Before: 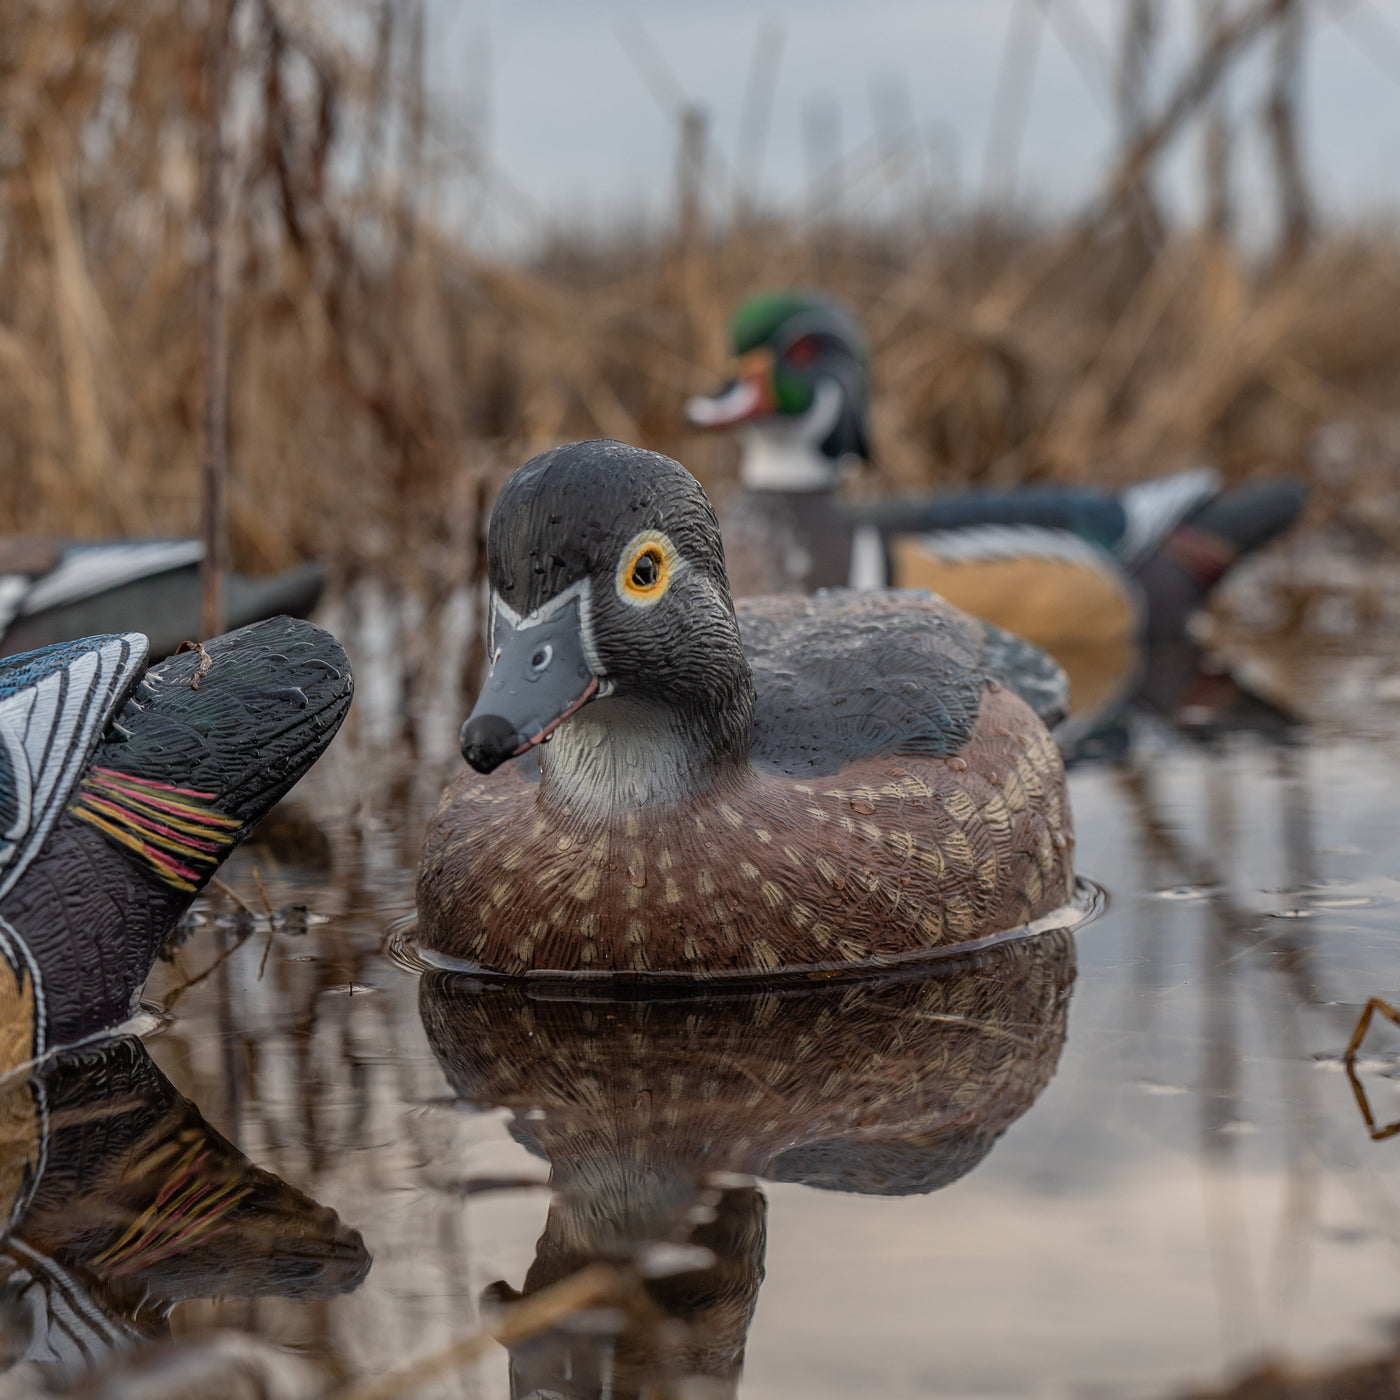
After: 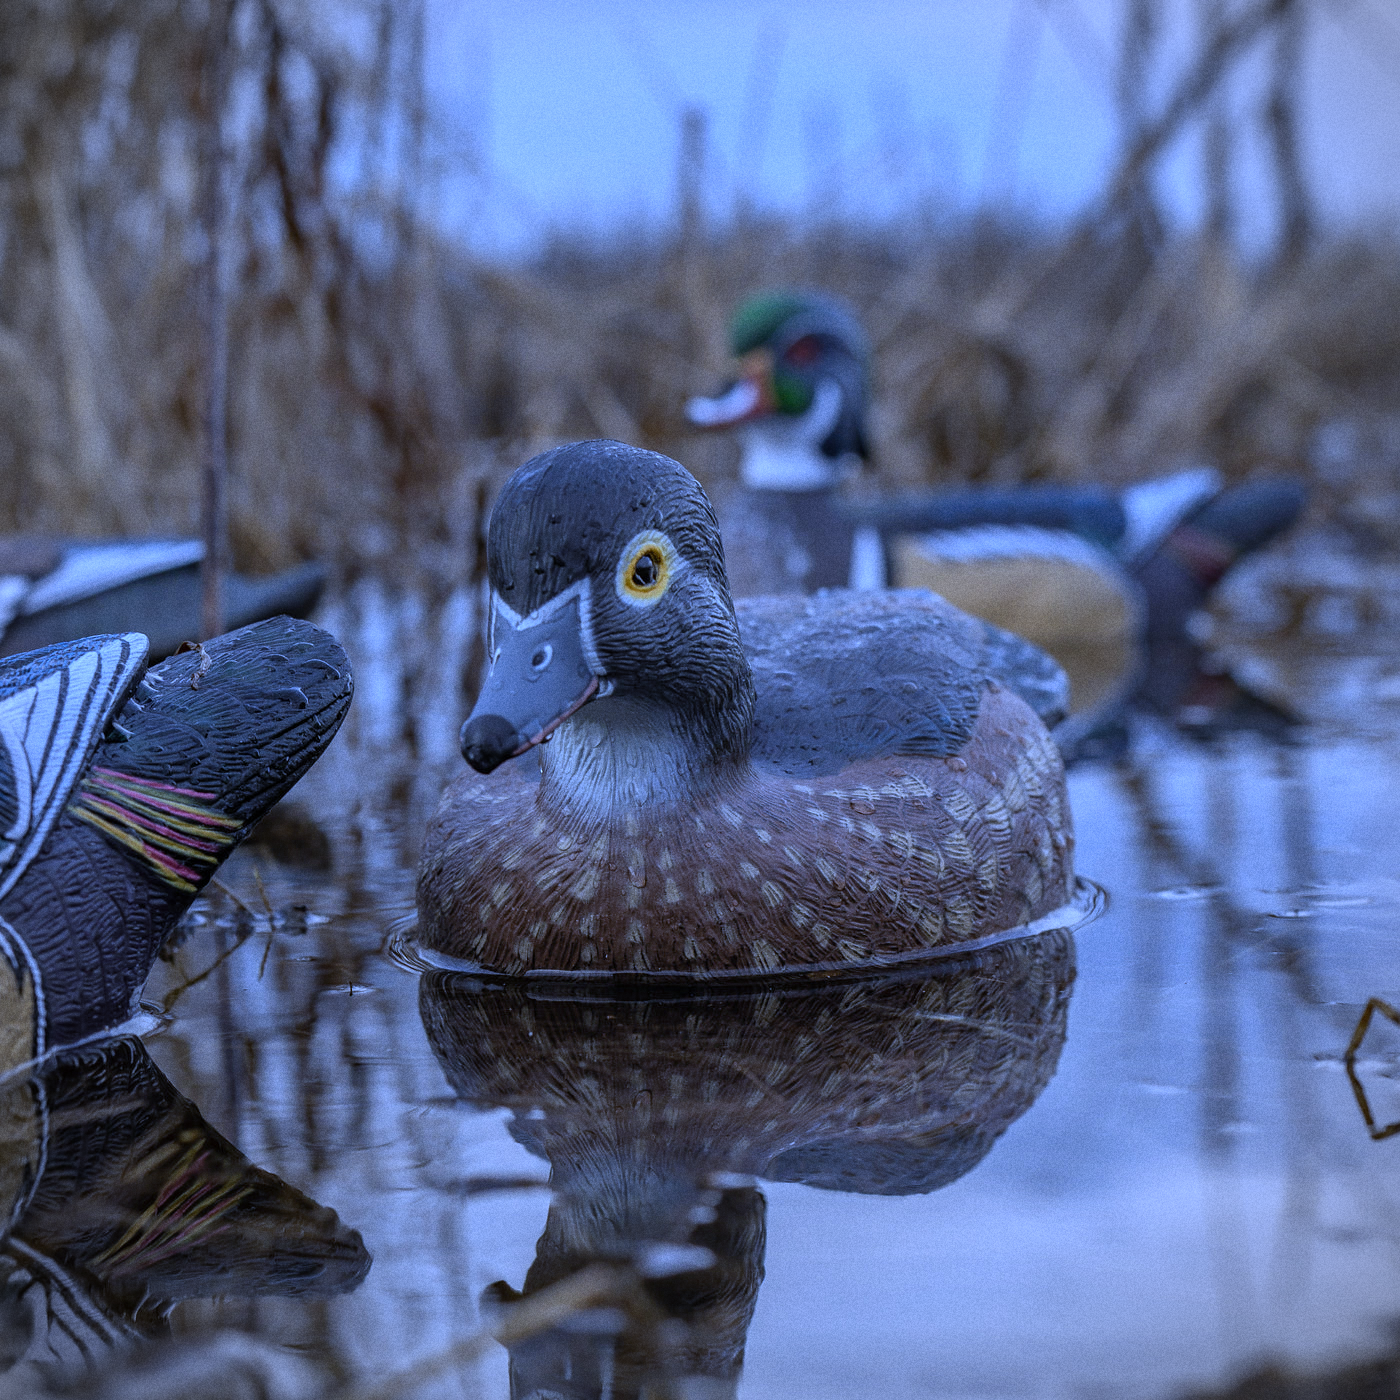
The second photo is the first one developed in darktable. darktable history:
white balance: red 0.766, blue 1.537
grain: on, module defaults
vignetting: fall-off start 91.19%
